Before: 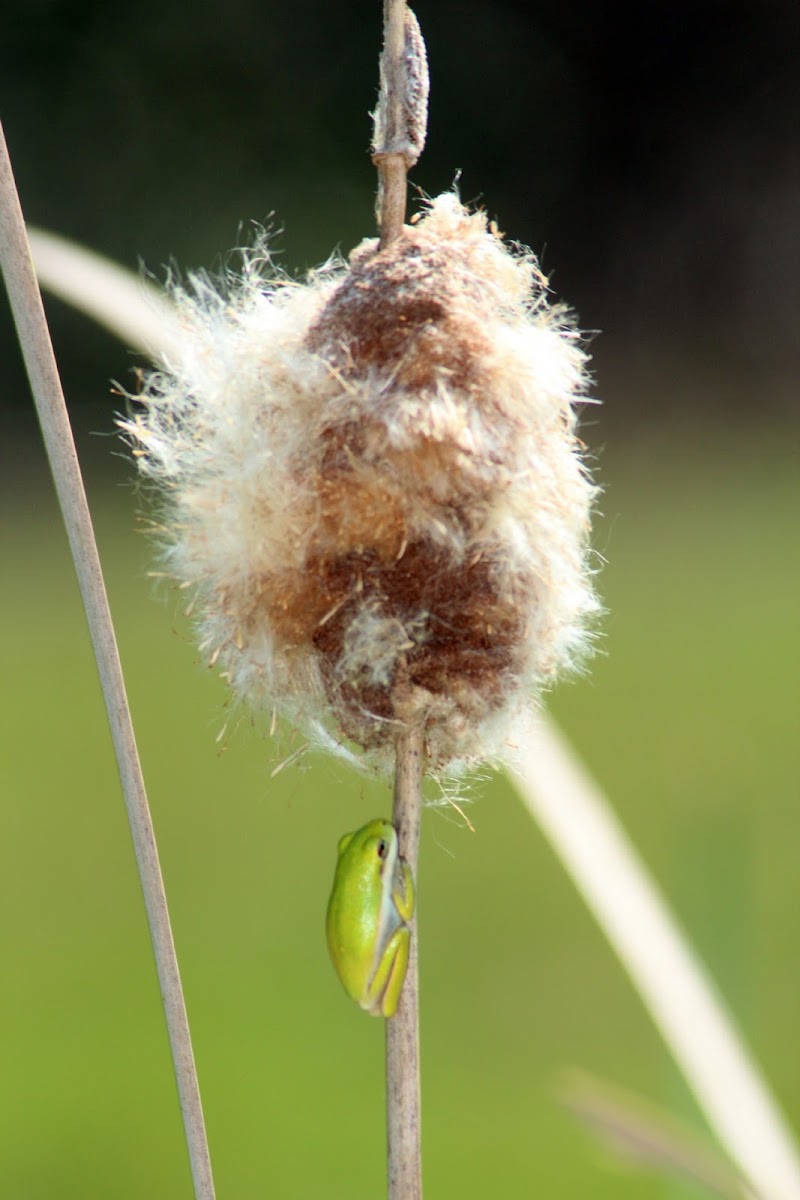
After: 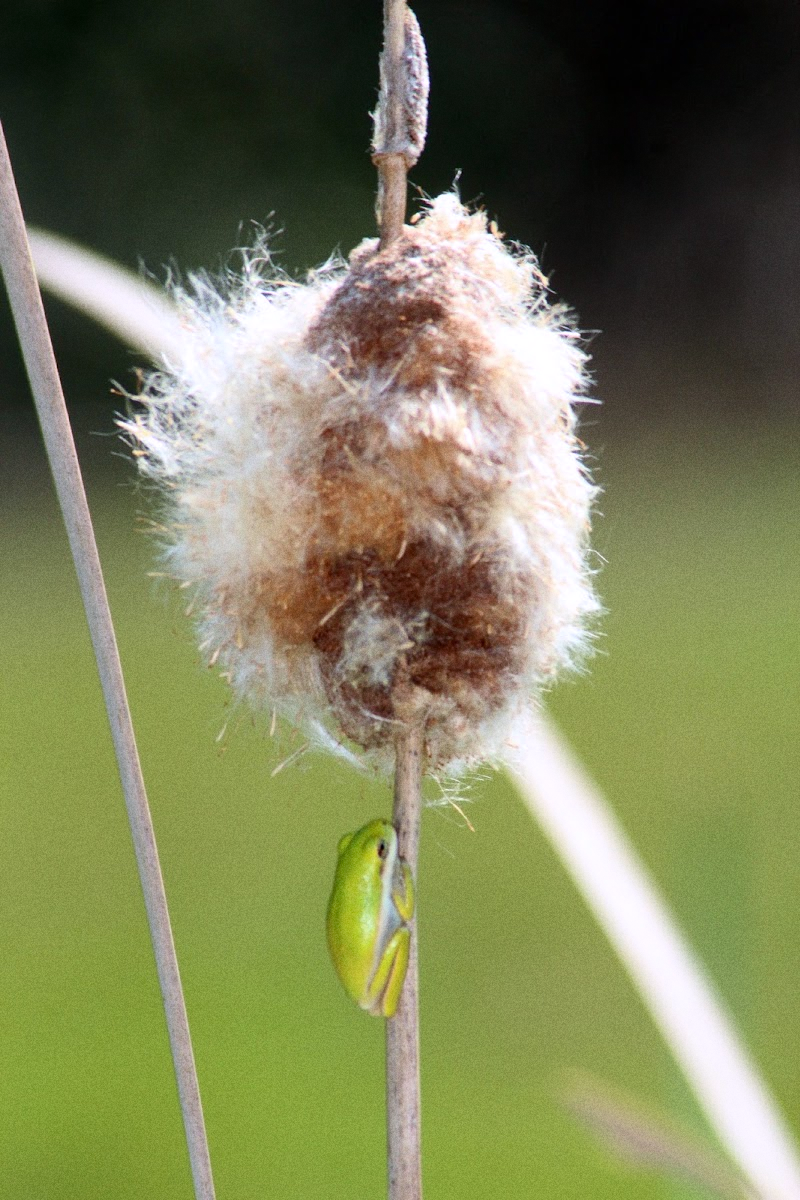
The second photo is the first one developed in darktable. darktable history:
grain: coarseness 22.88 ISO
white balance: red 1.004, blue 1.096
